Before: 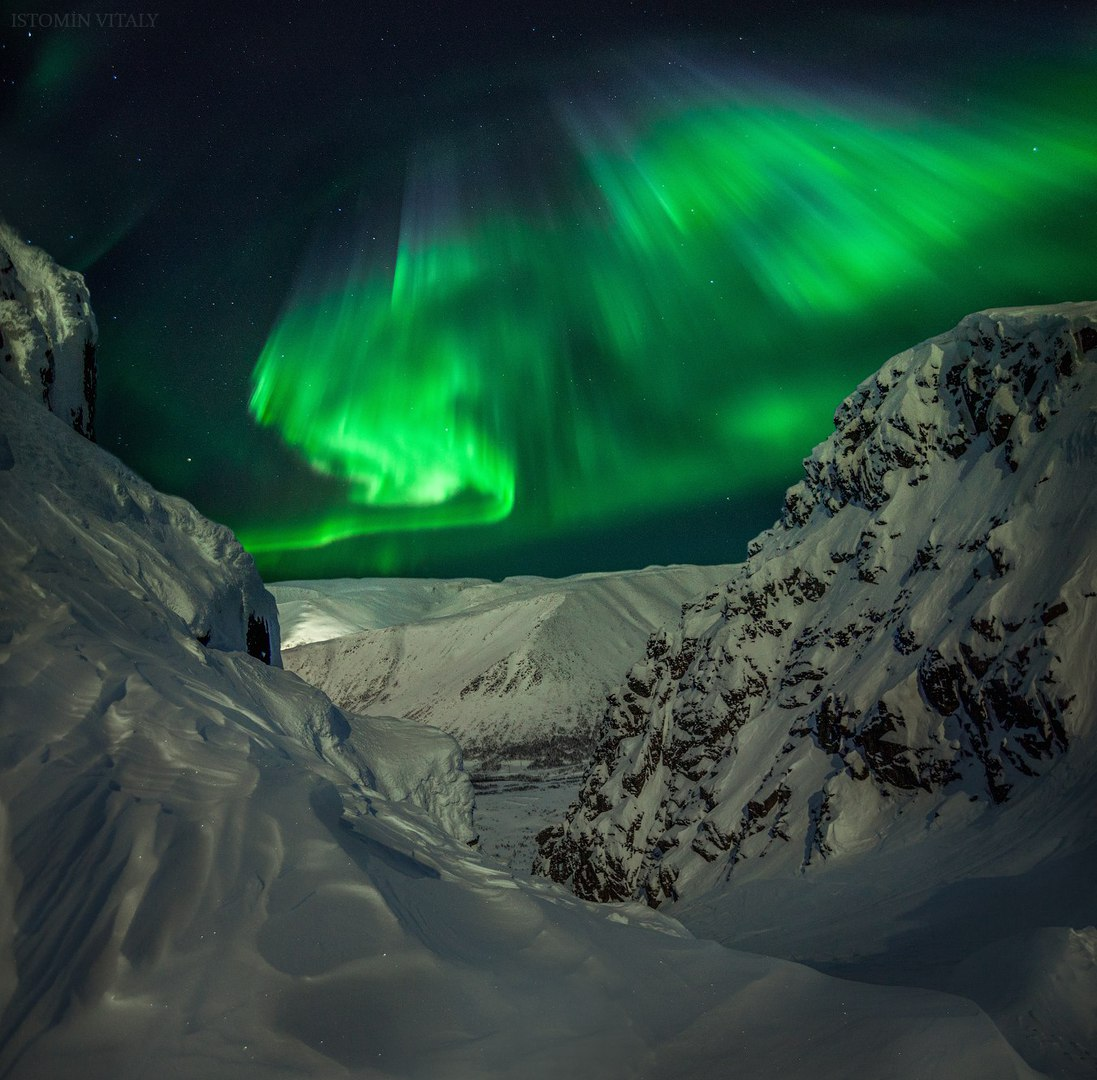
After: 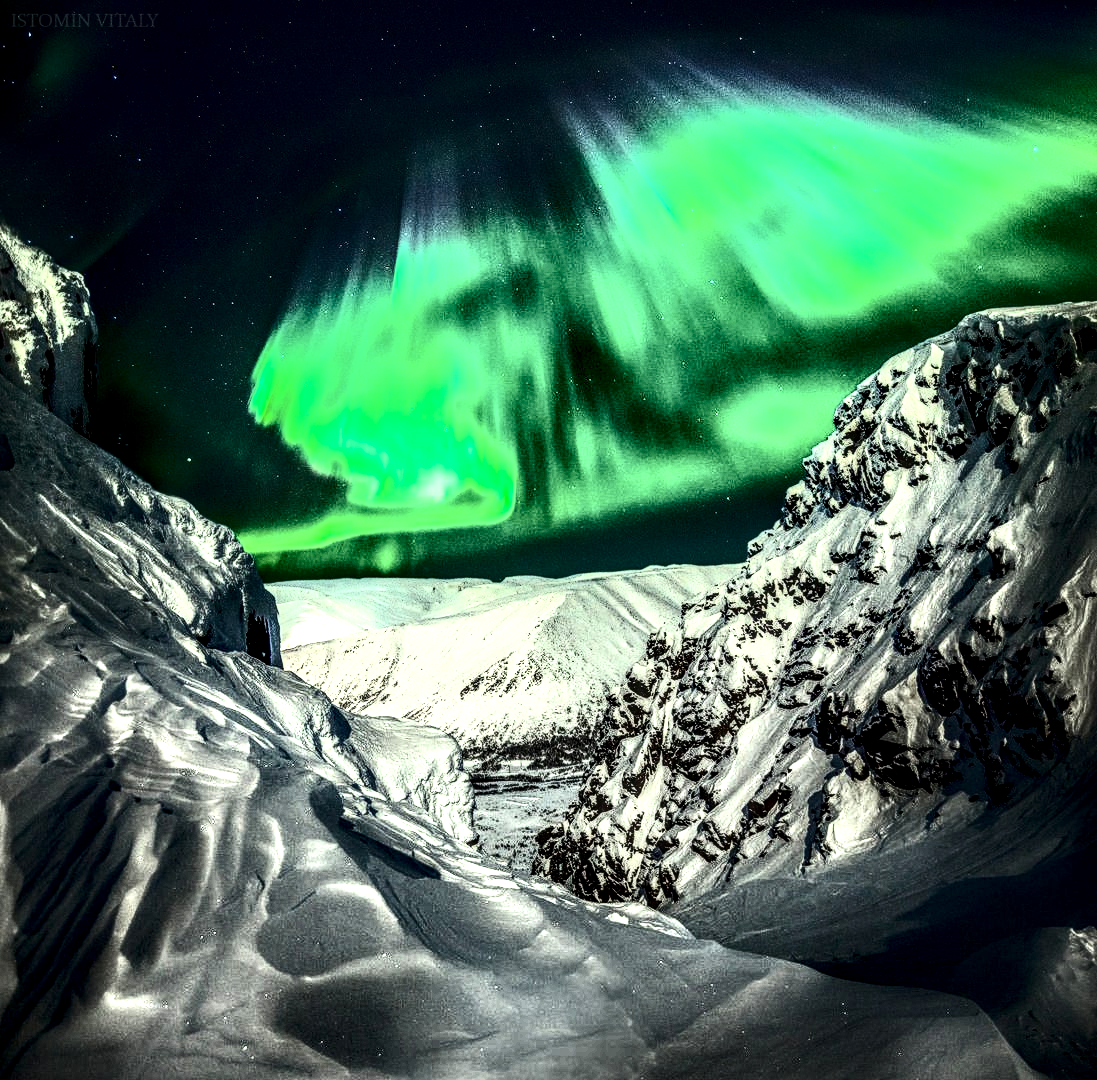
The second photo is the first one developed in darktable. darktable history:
tone equalizer: -8 EV -0.719 EV, -7 EV -0.725 EV, -6 EV -0.563 EV, -5 EV -0.36 EV, -3 EV 0.396 EV, -2 EV 0.6 EV, -1 EV 0.7 EV, +0 EV 0.738 EV, edges refinement/feathering 500, mask exposure compensation -1.57 EV, preserve details no
contrast brightness saturation: contrast 0.491, saturation -0.093
exposure: black level correction 0, exposure 1.171 EV, compensate exposure bias true, compensate highlight preservation false
local contrast: highlights 18%, detail 186%
